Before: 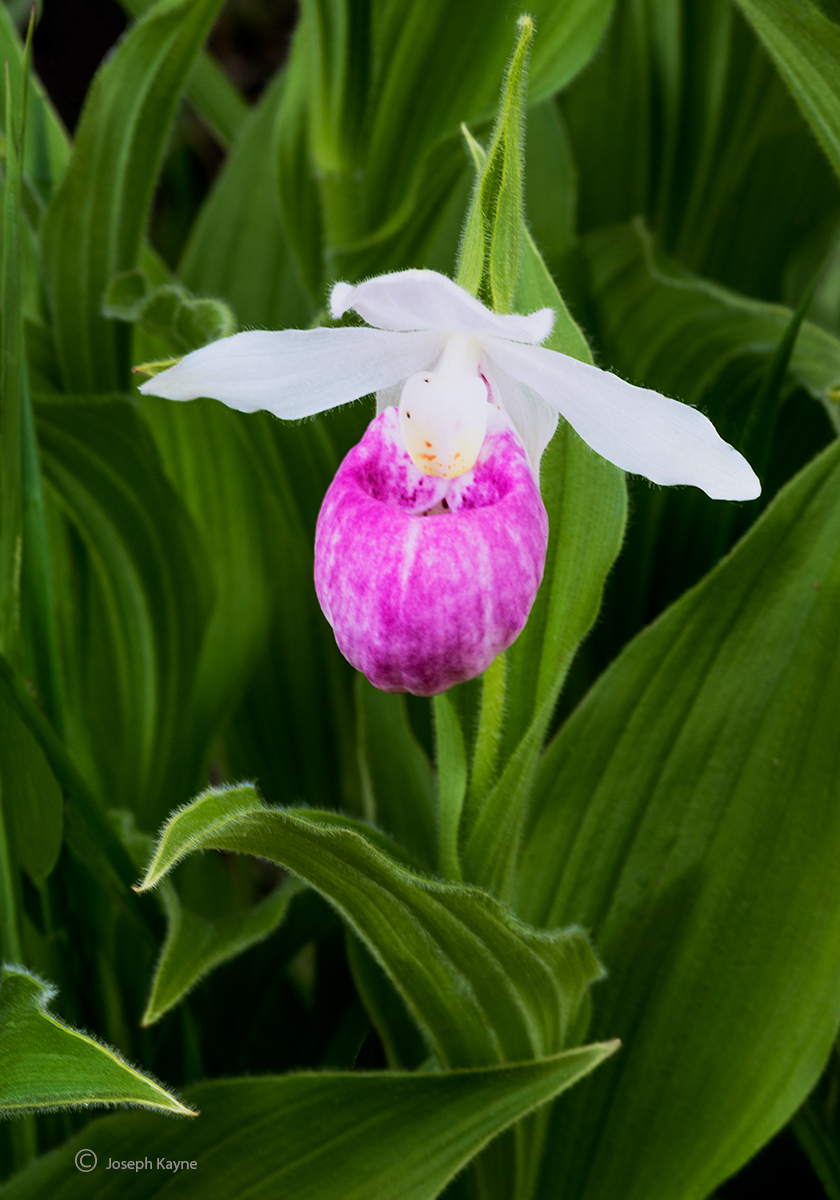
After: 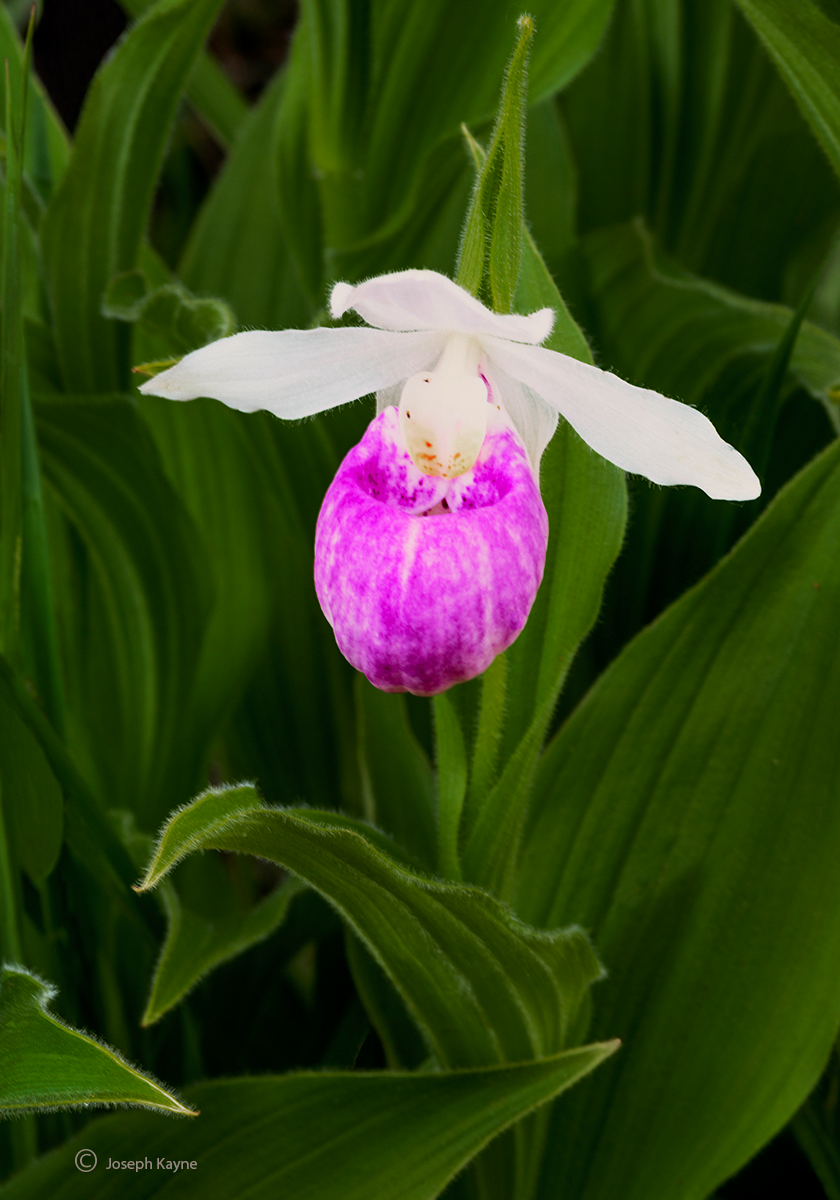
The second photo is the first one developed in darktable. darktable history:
white balance: red 1.045, blue 0.932
color zones: curves: ch0 [(0, 0.48) (0.209, 0.398) (0.305, 0.332) (0.429, 0.493) (0.571, 0.5) (0.714, 0.5) (0.857, 0.5) (1, 0.48)]; ch1 [(0, 0.633) (0.143, 0.586) (0.286, 0.489) (0.429, 0.448) (0.571, 0.31) (0.714, 0.335) (0.857, 0.492) (1, 0.633)]; ch2 [(0, 0.448) (0.143, 0.498) (0.286, 0.5) (0.429, 0.5) (0.571, 0.5) (0.714, 0.5) (0.857, 0.5) (1, 0.448)]
